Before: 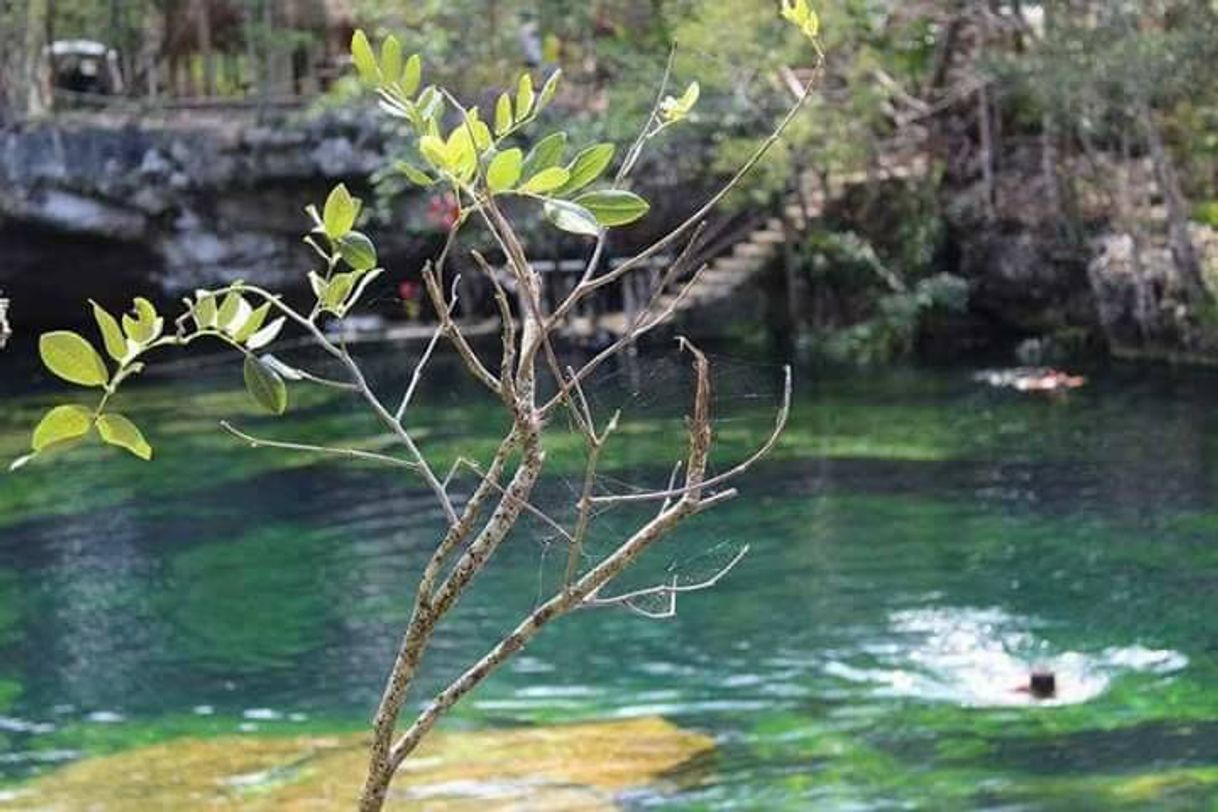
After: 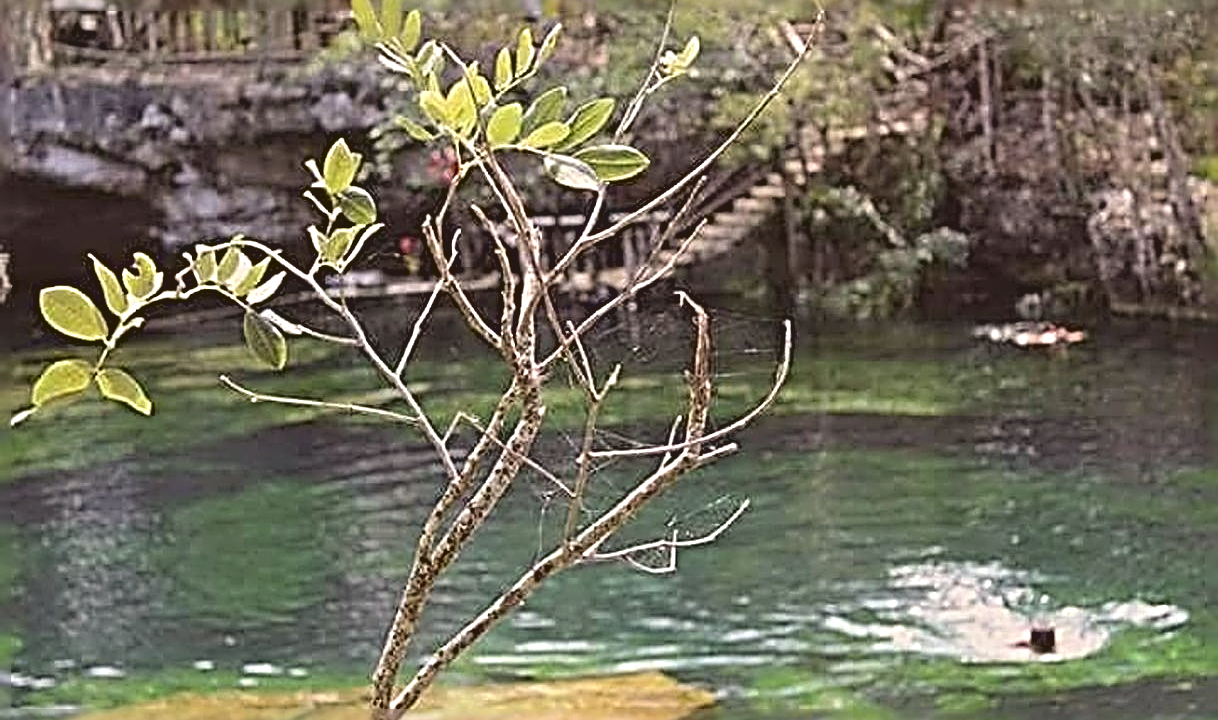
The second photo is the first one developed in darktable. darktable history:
contrast brightness saturation: contrast -0.143, brightness 0.047, saturation -0.12
exposure: black level correction 0, exposure 0 EV, compensate highlight preservation false
crop and rotate: top 5.593%, bottom 5.644%
color correction: highlights a* 6.42, highlights b* 7.72, shadows a* 6.25, shadows b* 7.49, saturation 0.915
sharpen: radius 4.005, amount 1.999
